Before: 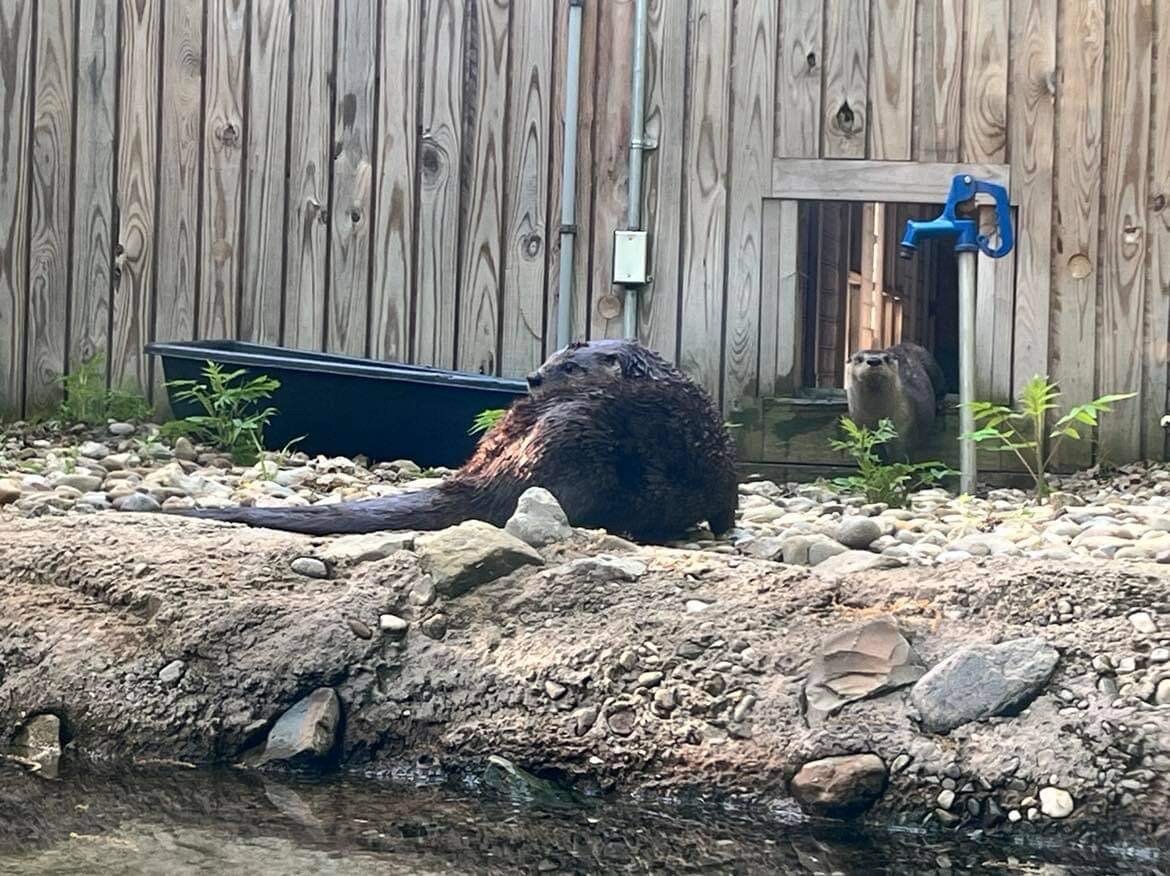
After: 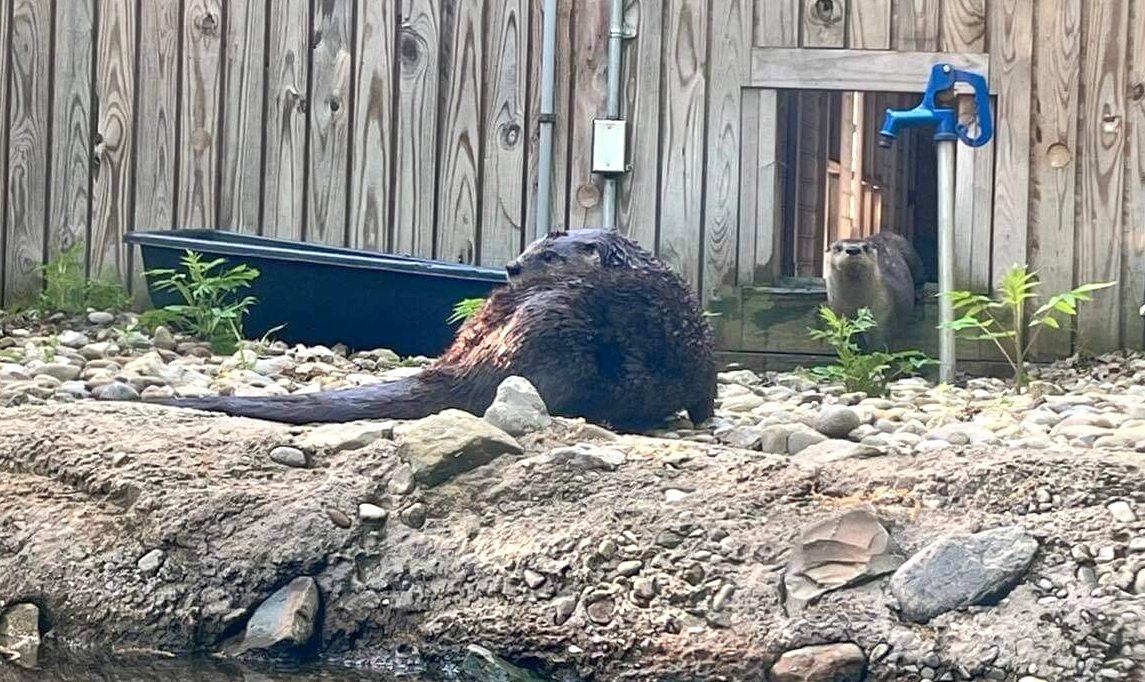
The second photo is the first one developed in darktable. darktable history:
tone equalizer: -8 EV 1 EV, -7 EV 1 EV, -6 EV 1 EV, -5 EV 1 EV, -4 EV 1 EV, -3 EV 0.75 EV, -2 EV 0.5 EV, -1 EV 0.25 EV
local contrast: mode bilateral grid, contrast 20, coarseness 50, detail 120%, midtone range 0.2
crop and rotate: left 1.814%, top 12.818%, right 0.25%, bottom 9.225%
